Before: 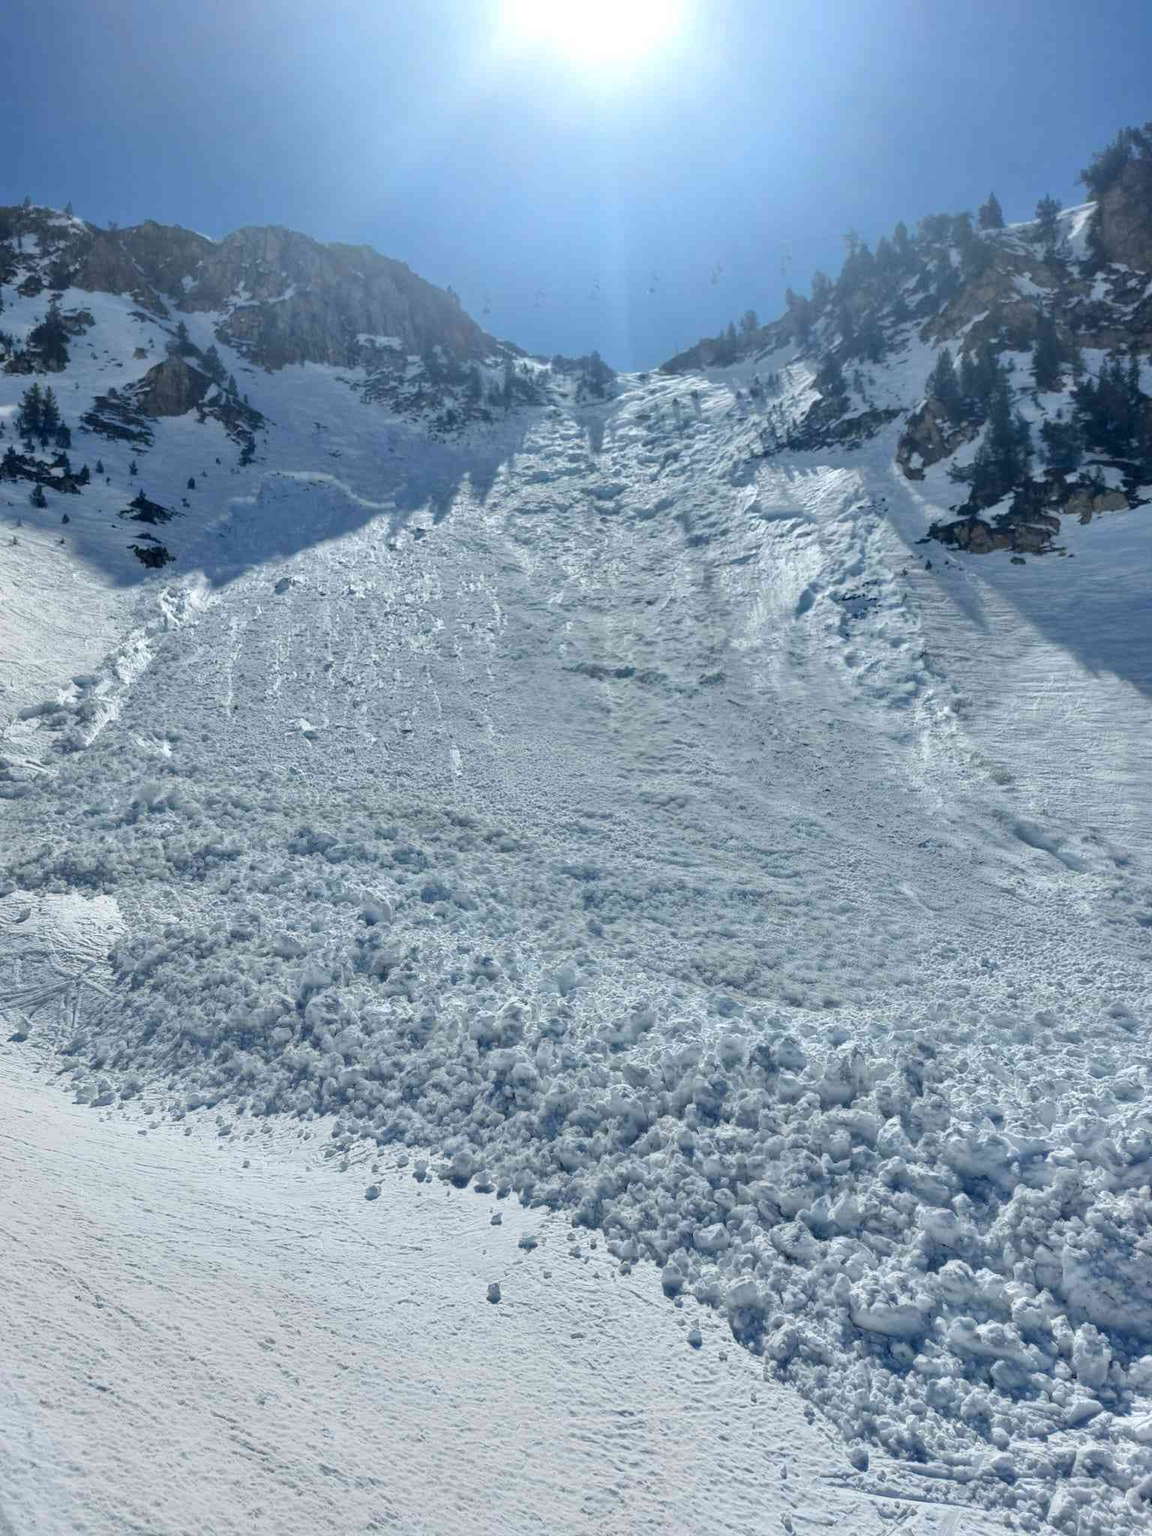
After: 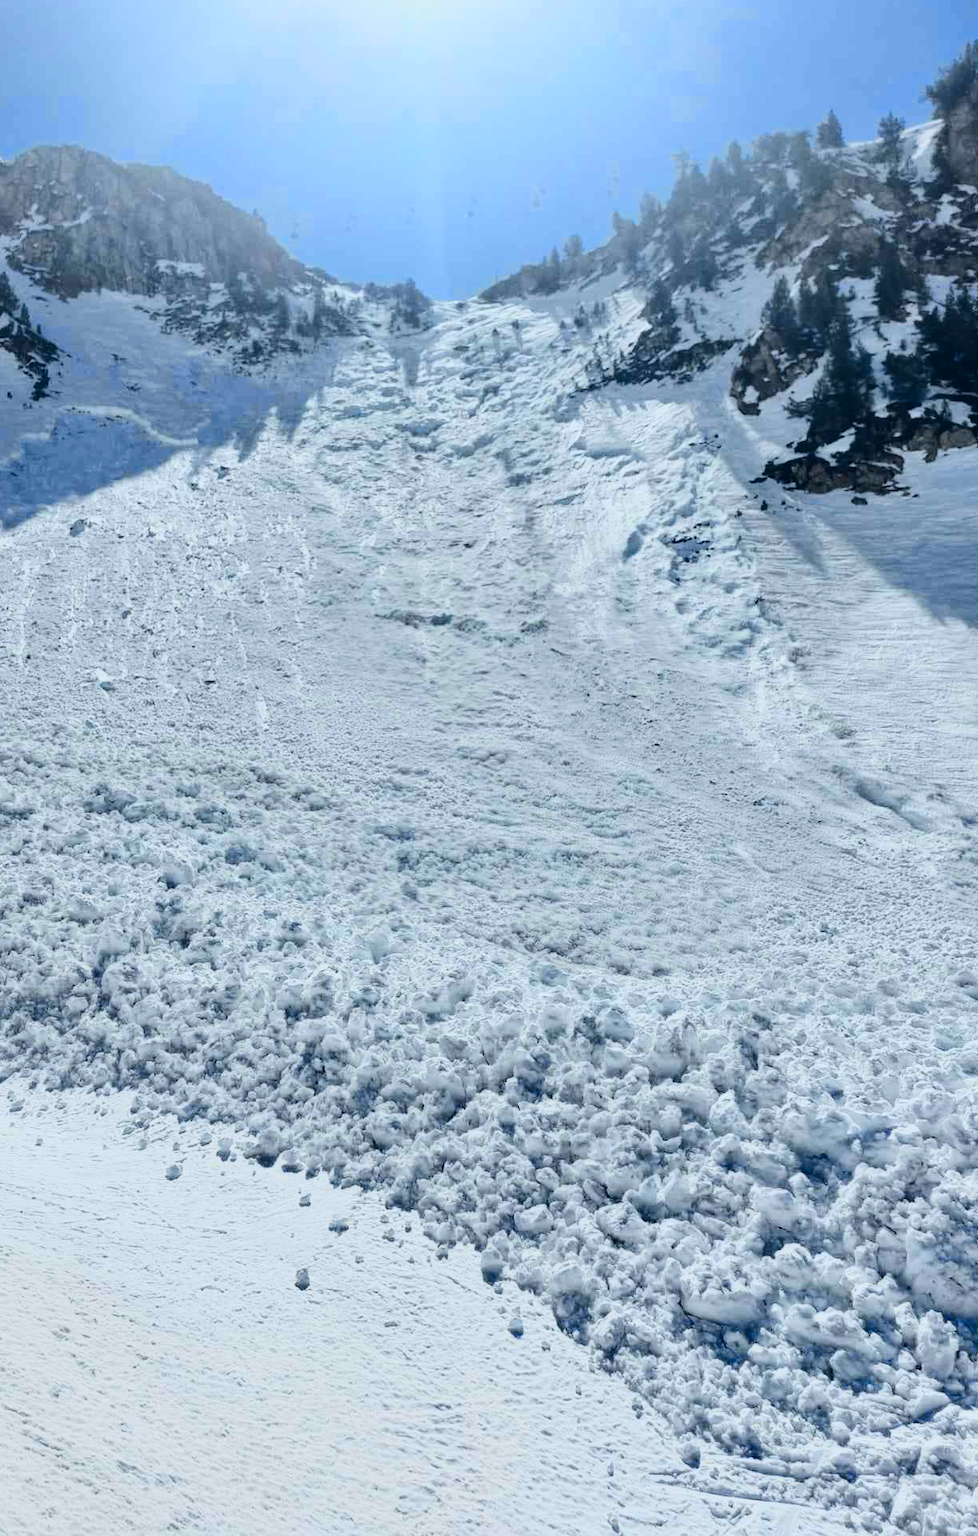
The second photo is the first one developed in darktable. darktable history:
tone curve: curves: ch0 [(0.003, 0.023) (0.071, 0.052) (0.236, 0.197) (0.466, 0.557) (0.625, 0.761) (0.783, 0.9) (0.994, 0.968)]; ch1 [(0, 0) (0.262, 0.227) (0.417, 0.386) (0.469, 0.467) (0.502, 0.498) (0.528, 0.53) (0.573, 0.579) (0.605, 0.621) (0.644, 0.671) (0.686, 0.728) (0.994, 0.987)]; ch2 [(0, 0) (0.262, 0.188) (0.385, 0.353) (0.427, 0.424) (0.495, 0.493) (0.515, 0.54) (0.547, 0.561) (0.589, 0.613) (0.644, 0.748) (1, 1)], color space Lab, independent channels, preserve colors none
crop and rotate: left 18.168%, top 5.829%, right 1.825%
color calibration: illuminant same as pipeline (D50), adaptation XYZ, x 0.345, y 0.357, temperature 5007.09 K
filmic rgb: black relative exposure -7.65 EV, white relative exposure 4.56 EV, hardness 3.61, contrast 1.052, color science v6 (2022)
